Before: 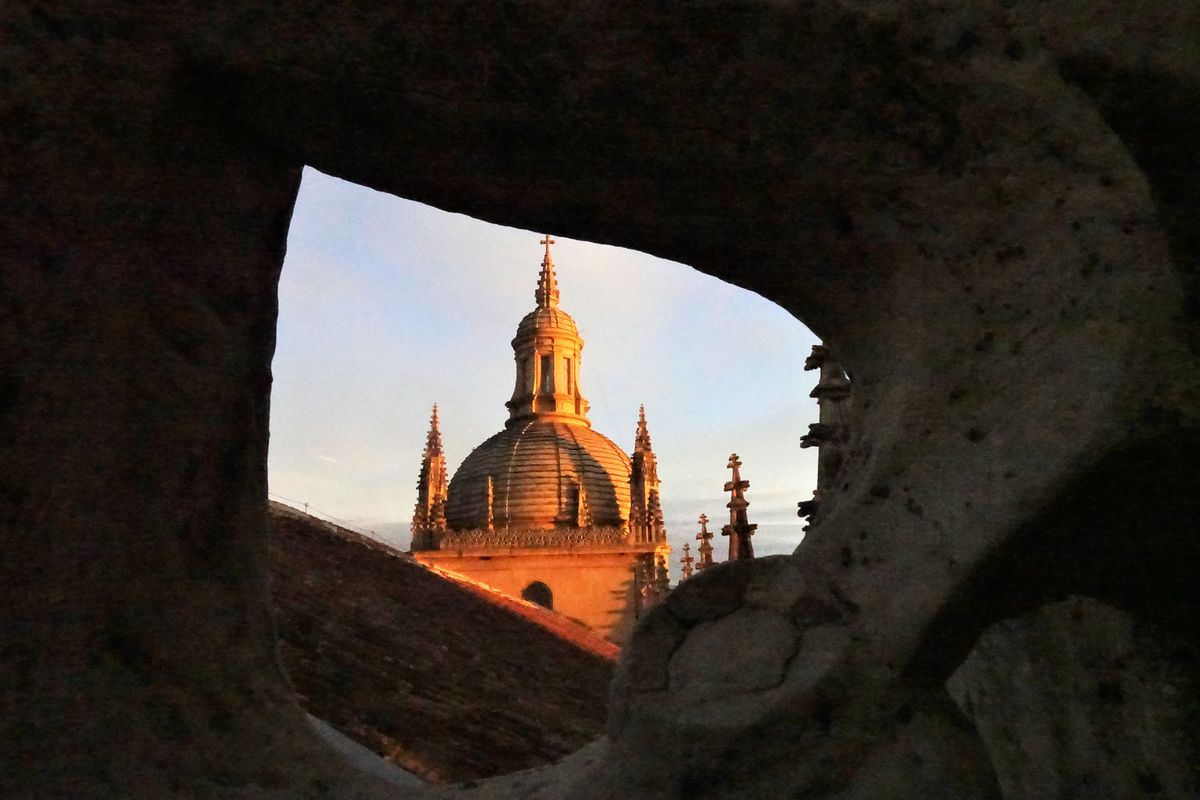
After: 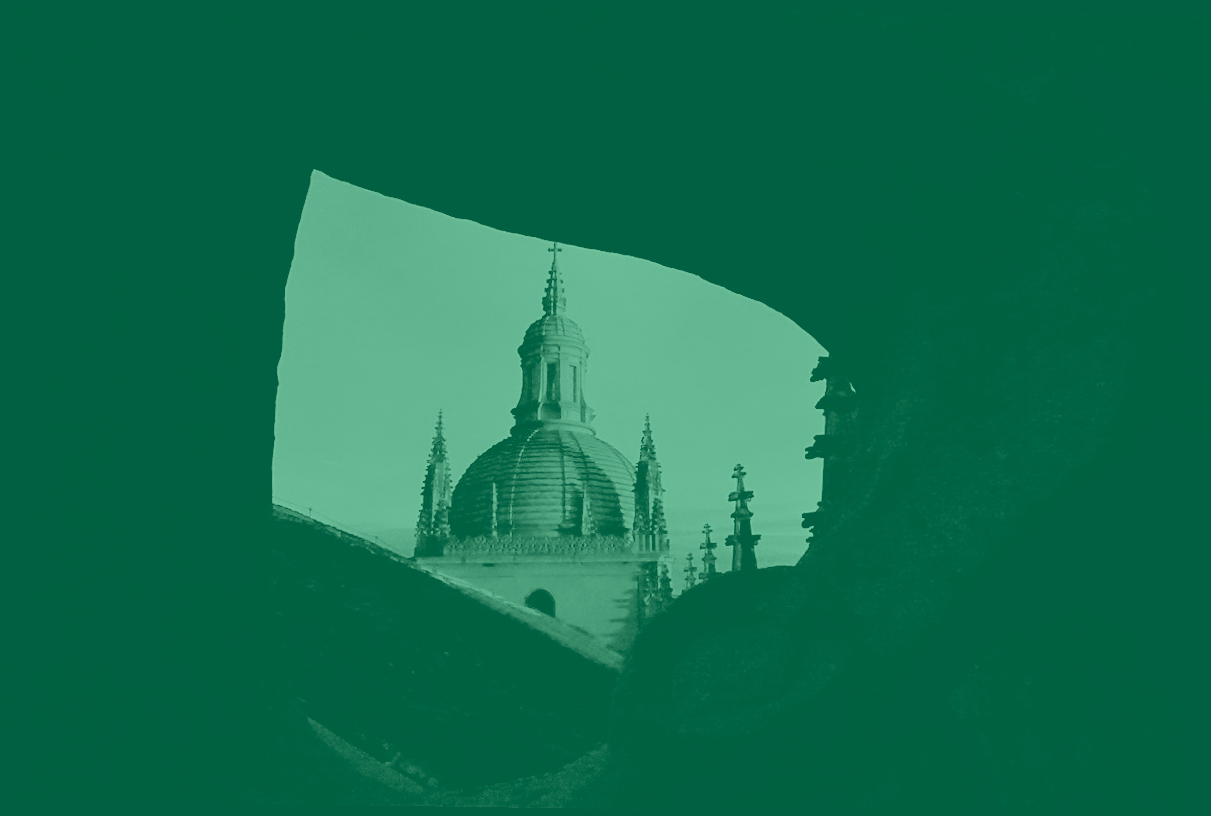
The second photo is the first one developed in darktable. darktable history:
exposure: black level correction 0, exposure 1.2 EV, compensate exposure bias true, compensate highlight preservation false
colorize: hue 147.6°, saturation 65%, lightness 21.64%
sharpen: on, module defaults
rotate and perspective: rotation 0.8°, automatic cropping off
filmic rgb: black relative exposure -6.15 EV, white relative exposure 6.96 EV, hardness 2.23, color science v6 (2022)
